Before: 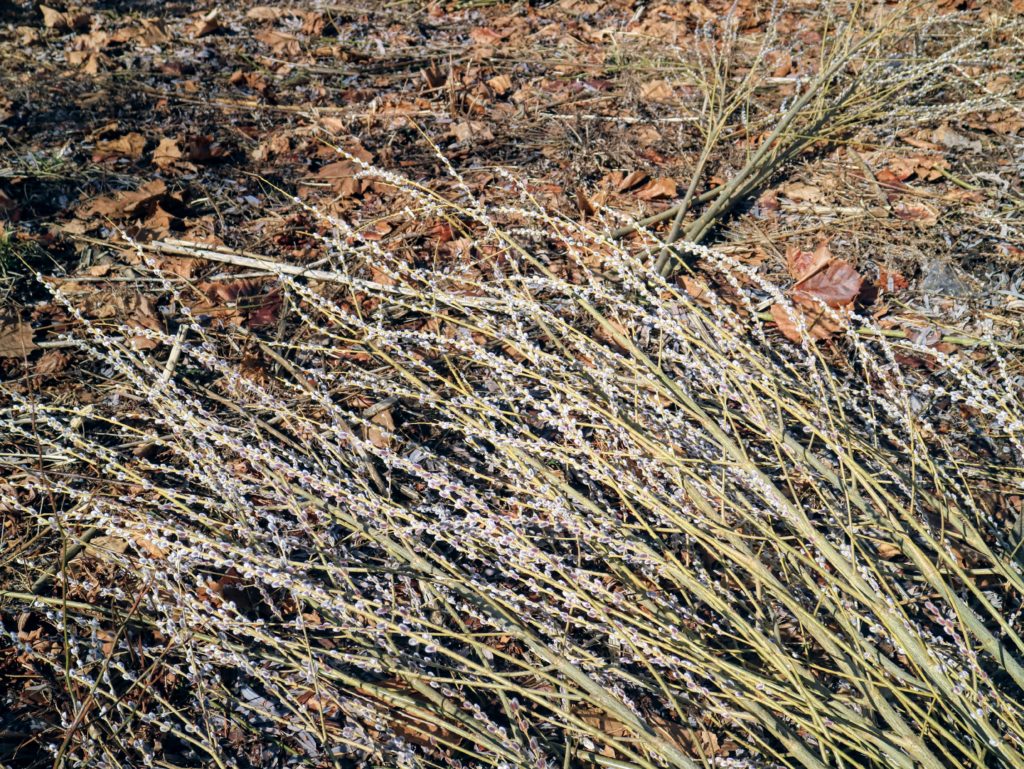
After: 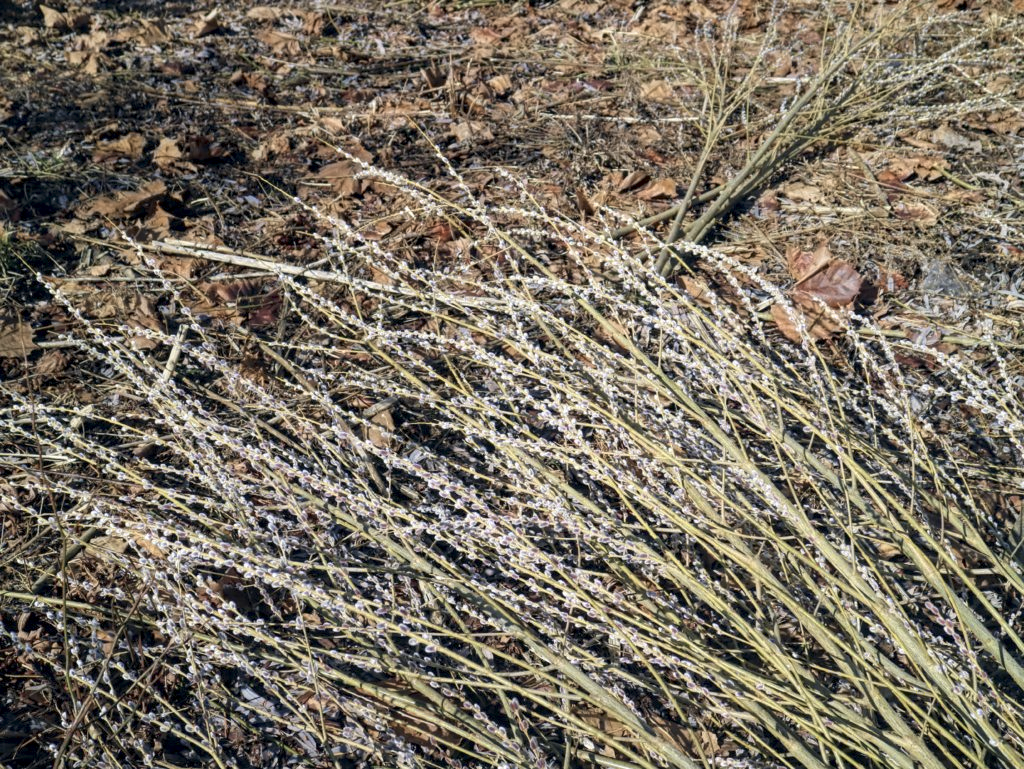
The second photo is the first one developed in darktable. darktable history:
highlight reconstruction: method reconstruct in LCh, clipping threshold 0
raw chromatic aberrations: iterations once
base curve: exposure shift 0
defringe: on, module defaults
local contrast: highlights 100%, shadows 100%, detail 120%, midtone range 0.2
